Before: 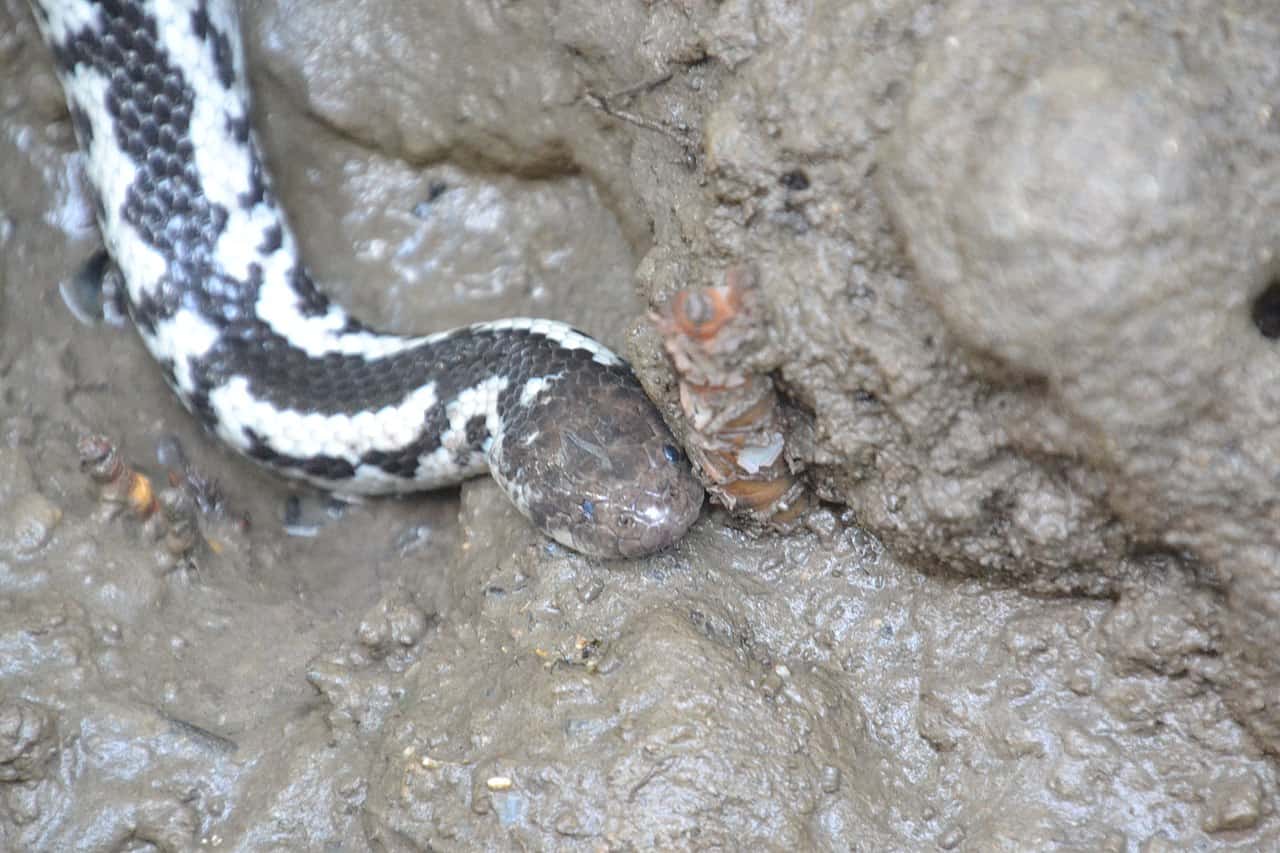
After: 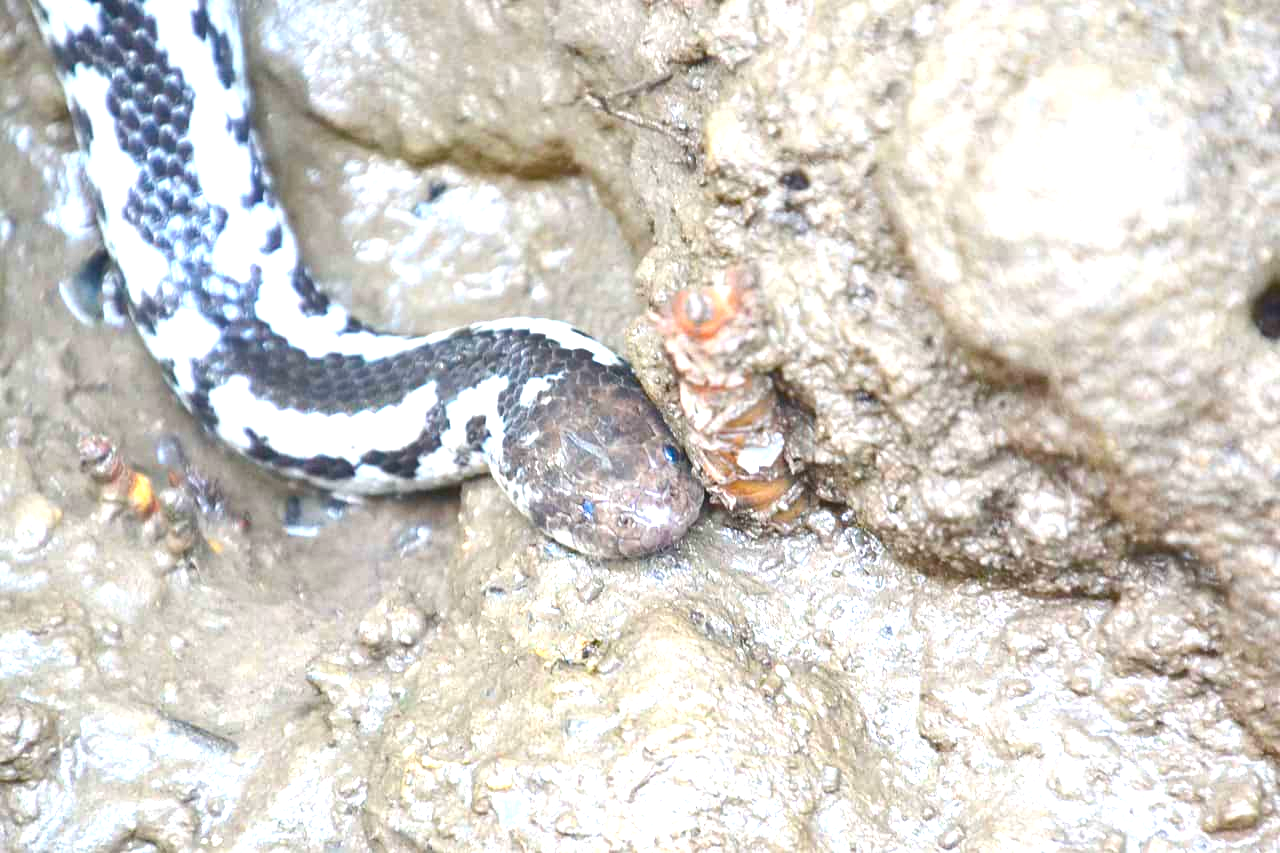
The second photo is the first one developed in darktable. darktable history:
shadows and highlights: shadows 37.27, highlights -28.18, soften with gaussian
color balance rgb: perceptual saturation grading › global saturation 20%, perceptual saturation grading › highlights -25%, perceptual saturation grading › shadows 25%, global vibrance 50%
exposure: exposure 1.223 EV, compensate highlight preservation false
